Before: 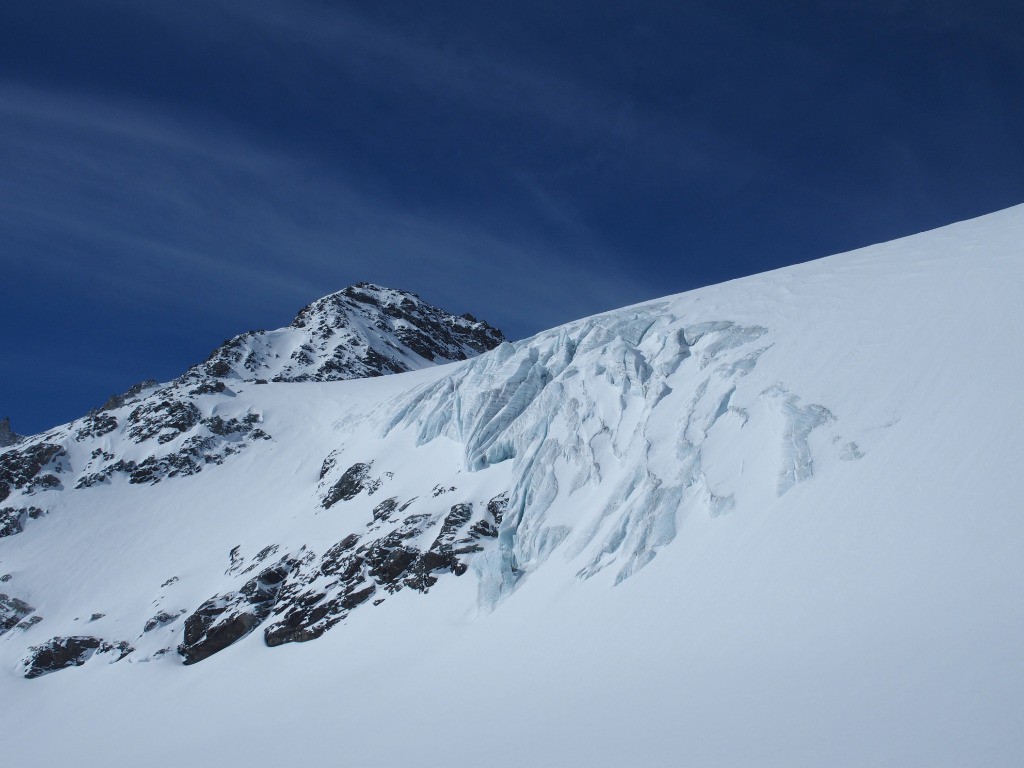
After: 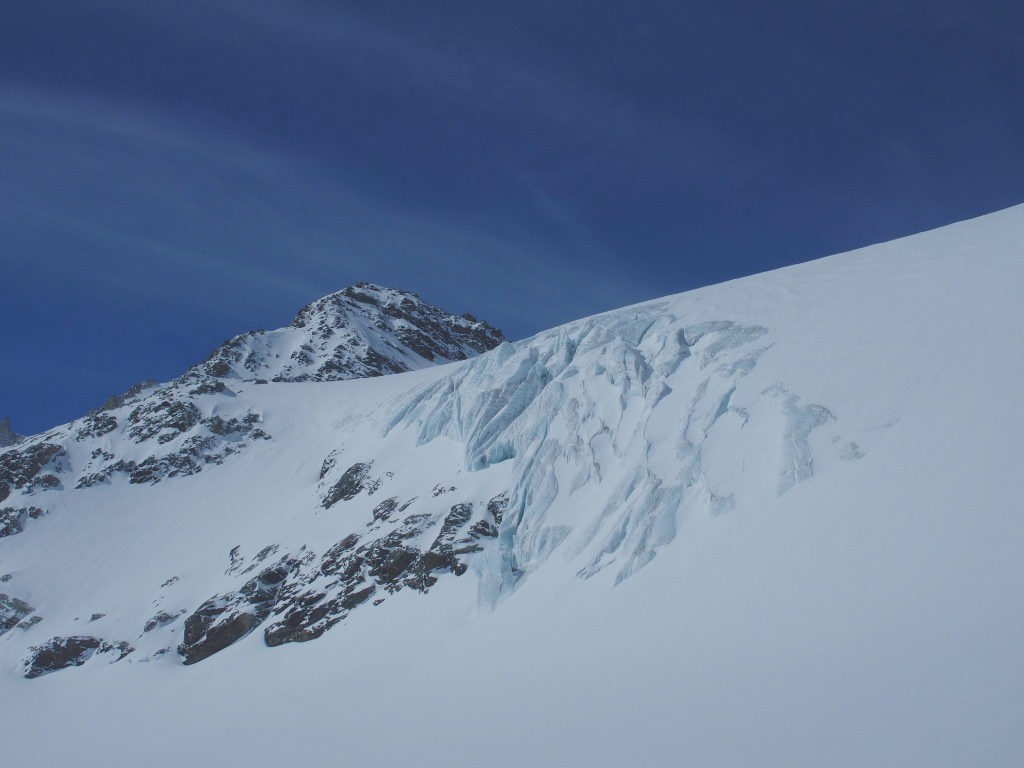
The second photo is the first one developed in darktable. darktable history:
contrast brightness saturation: contrast -0.285
exposure: compensate highlight preservation false
